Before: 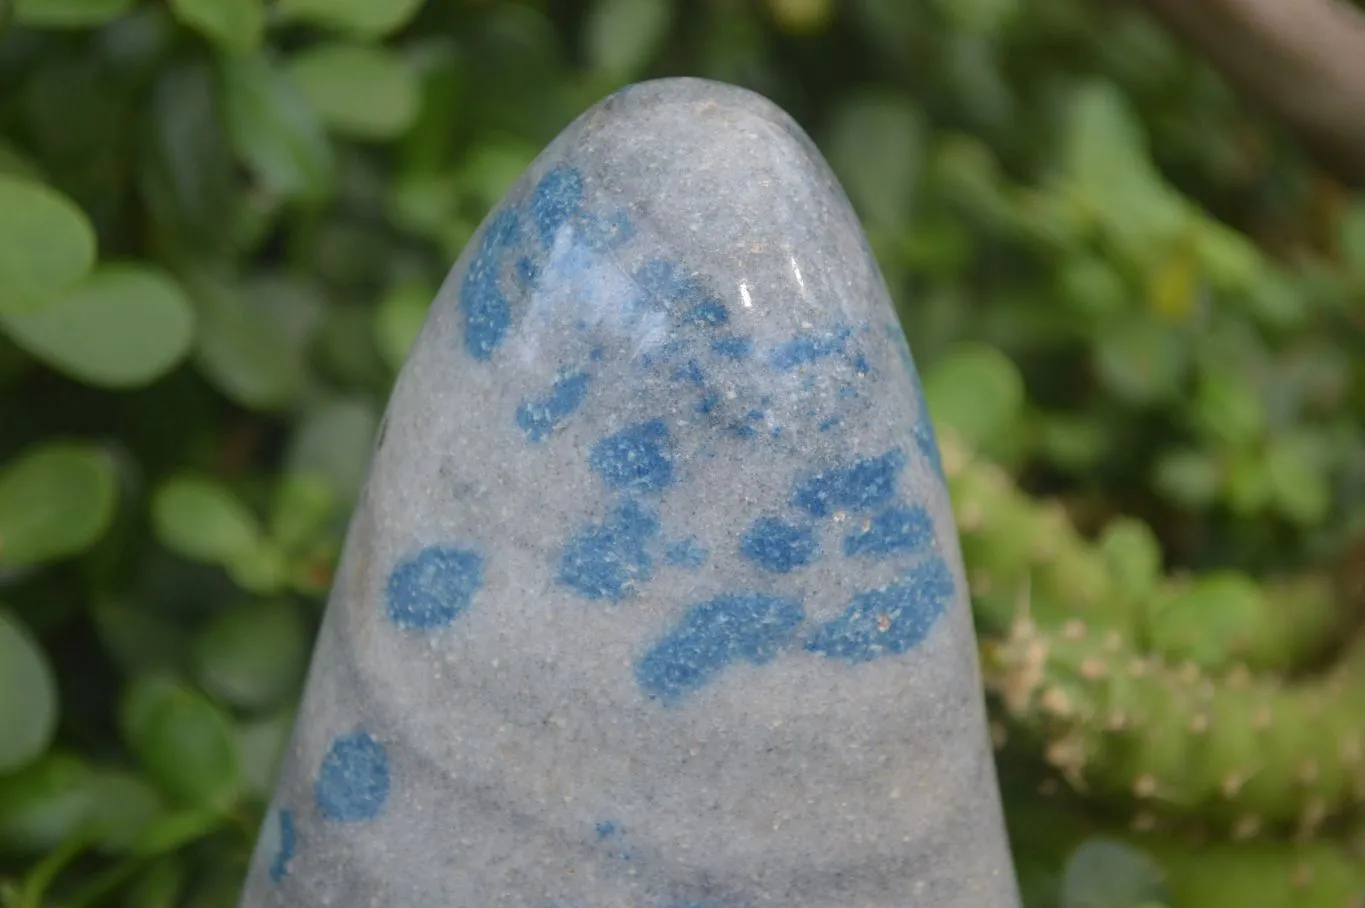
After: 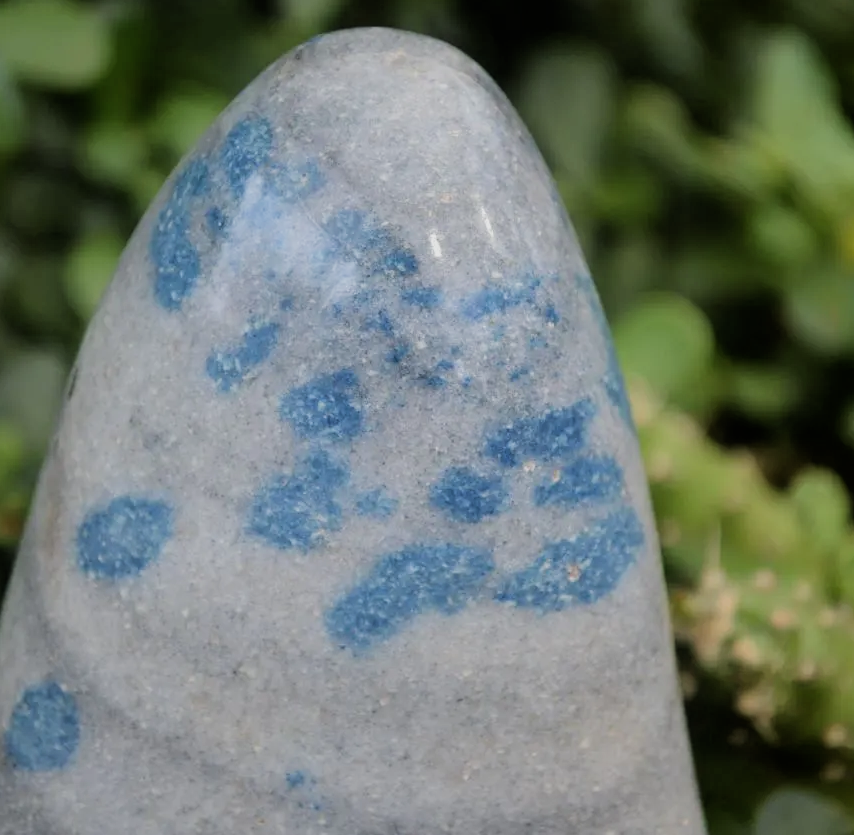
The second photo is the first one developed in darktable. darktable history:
crop and rotate: left 22.726%, top 5.631%, right 14.701%, bottom 2.31%
filmic rgb: black relative exposure -5.14 EV, white relative exposure 3.98 EV, hardness 2.89, contrast 1.297, highlights saturation mix -30.32%
